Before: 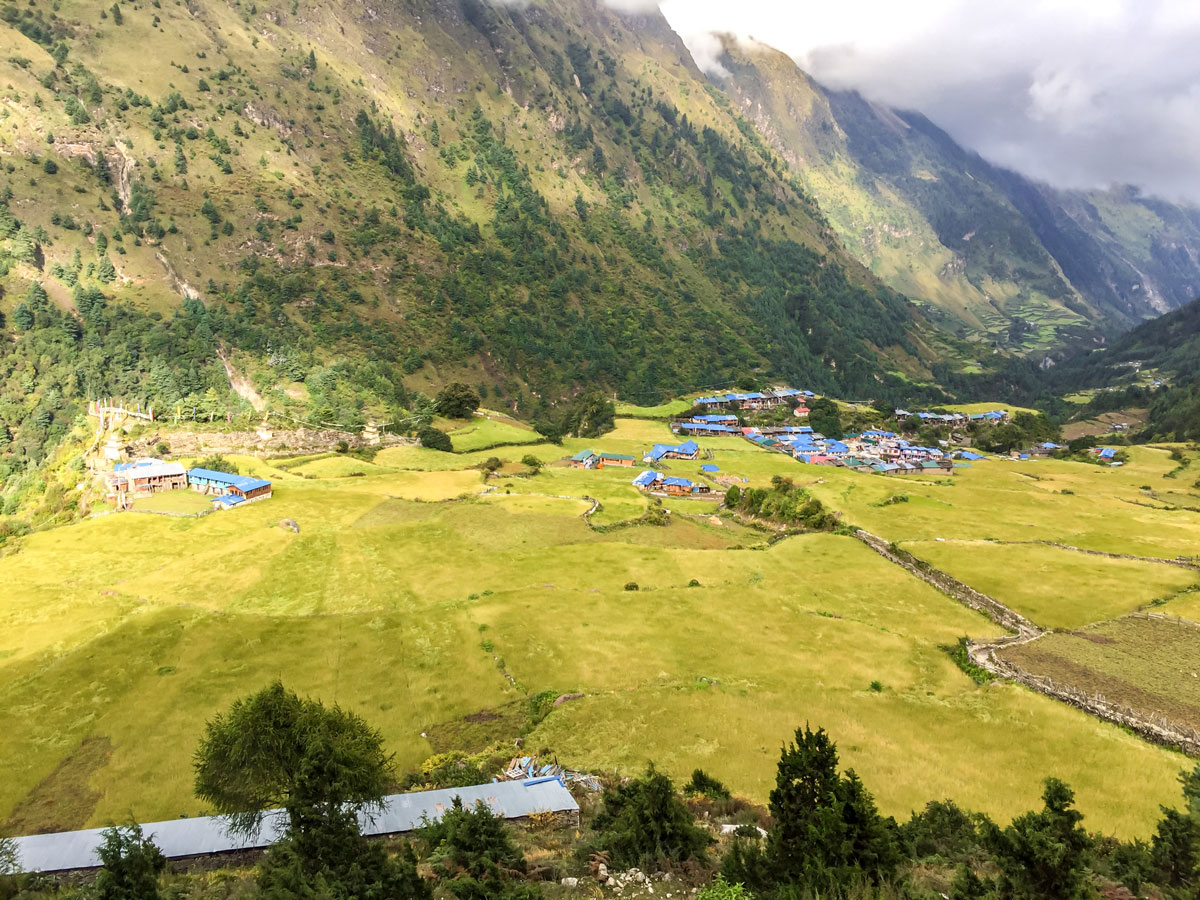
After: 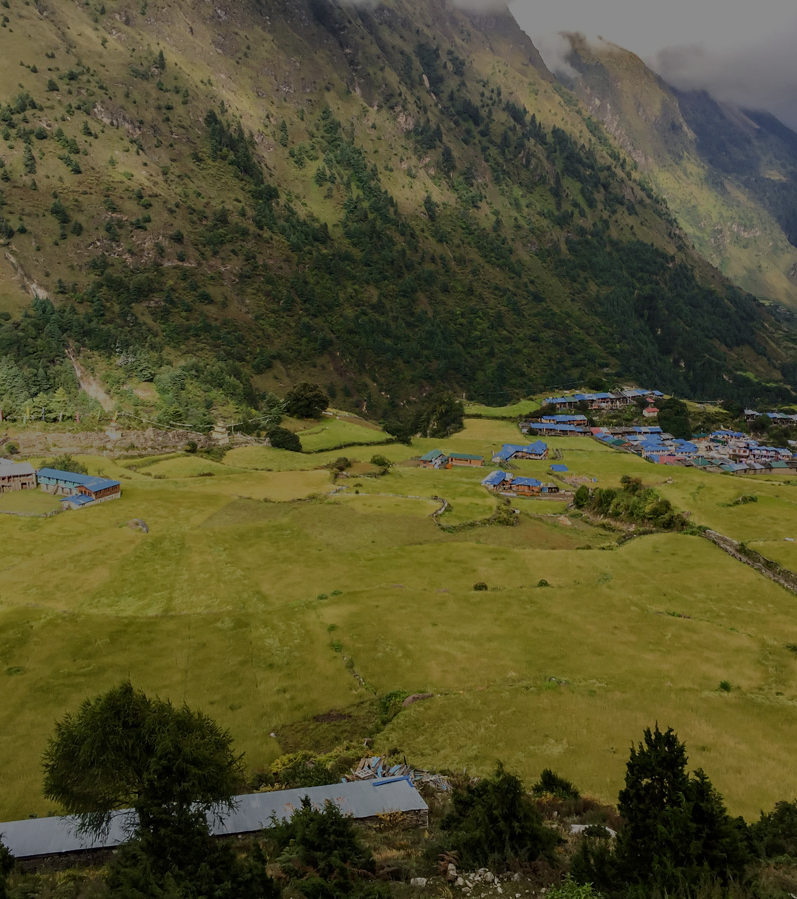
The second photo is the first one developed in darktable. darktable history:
tone equalizer: -8 EV -1.96 EV, -7 EV -1.98 EV, -6 EV -1.97 EV, -5 EV -1.97 EV, -4 EV -1.98 EV, -3 EV -1.98 EV, -2 EV -1.98 EV, -1 EV -1.62 EV, +0 EV -1.97 EV
crop and rotate: left 12.621%, right 20.933%
